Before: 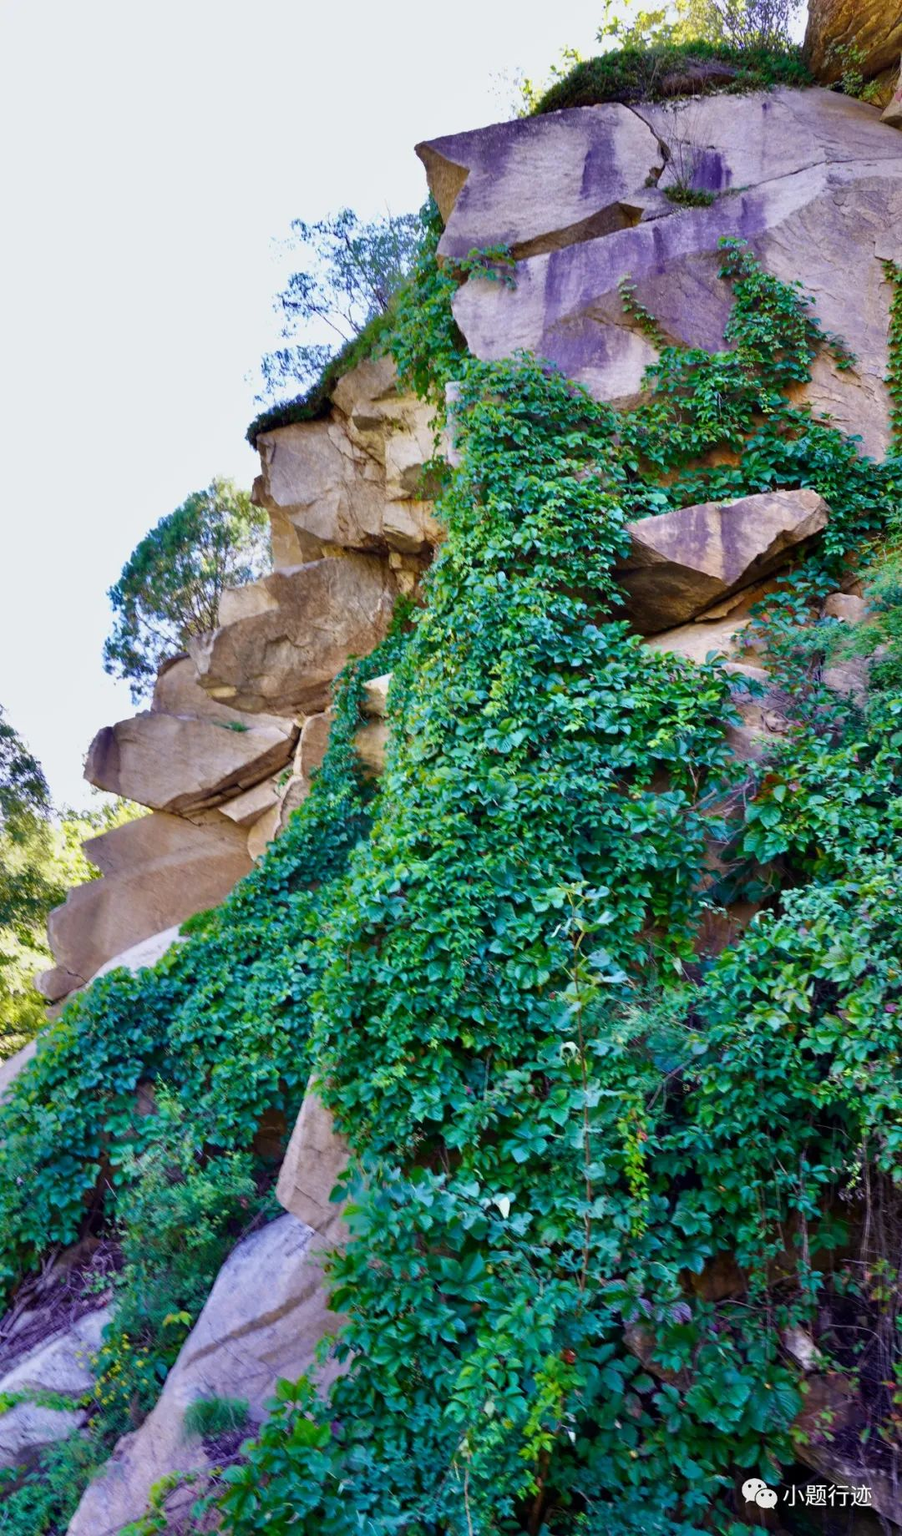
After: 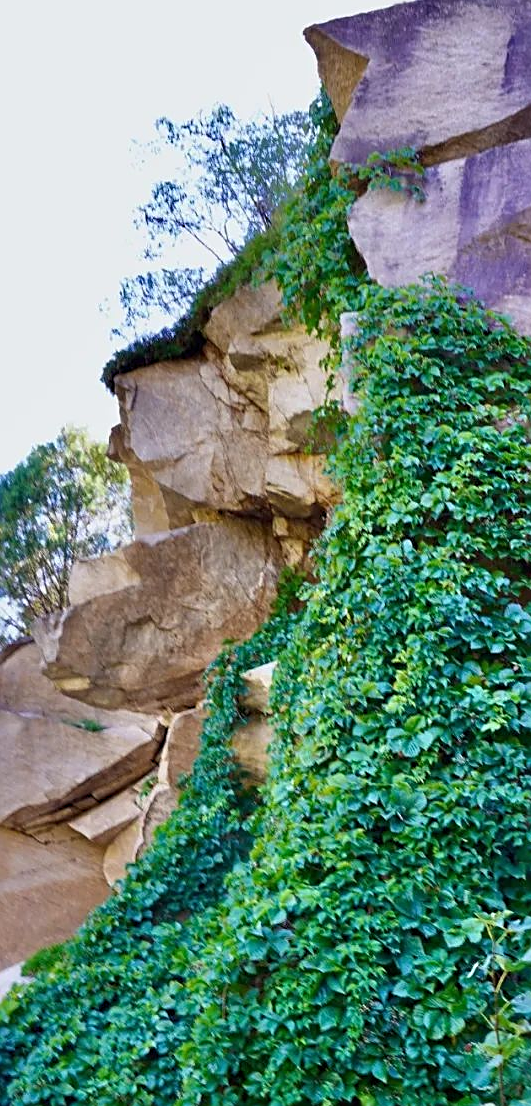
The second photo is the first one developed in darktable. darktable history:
crop: left 17.893%, top 7.897%, right 32.92%, bottom 31.991%
sharpen: on, module defaults
